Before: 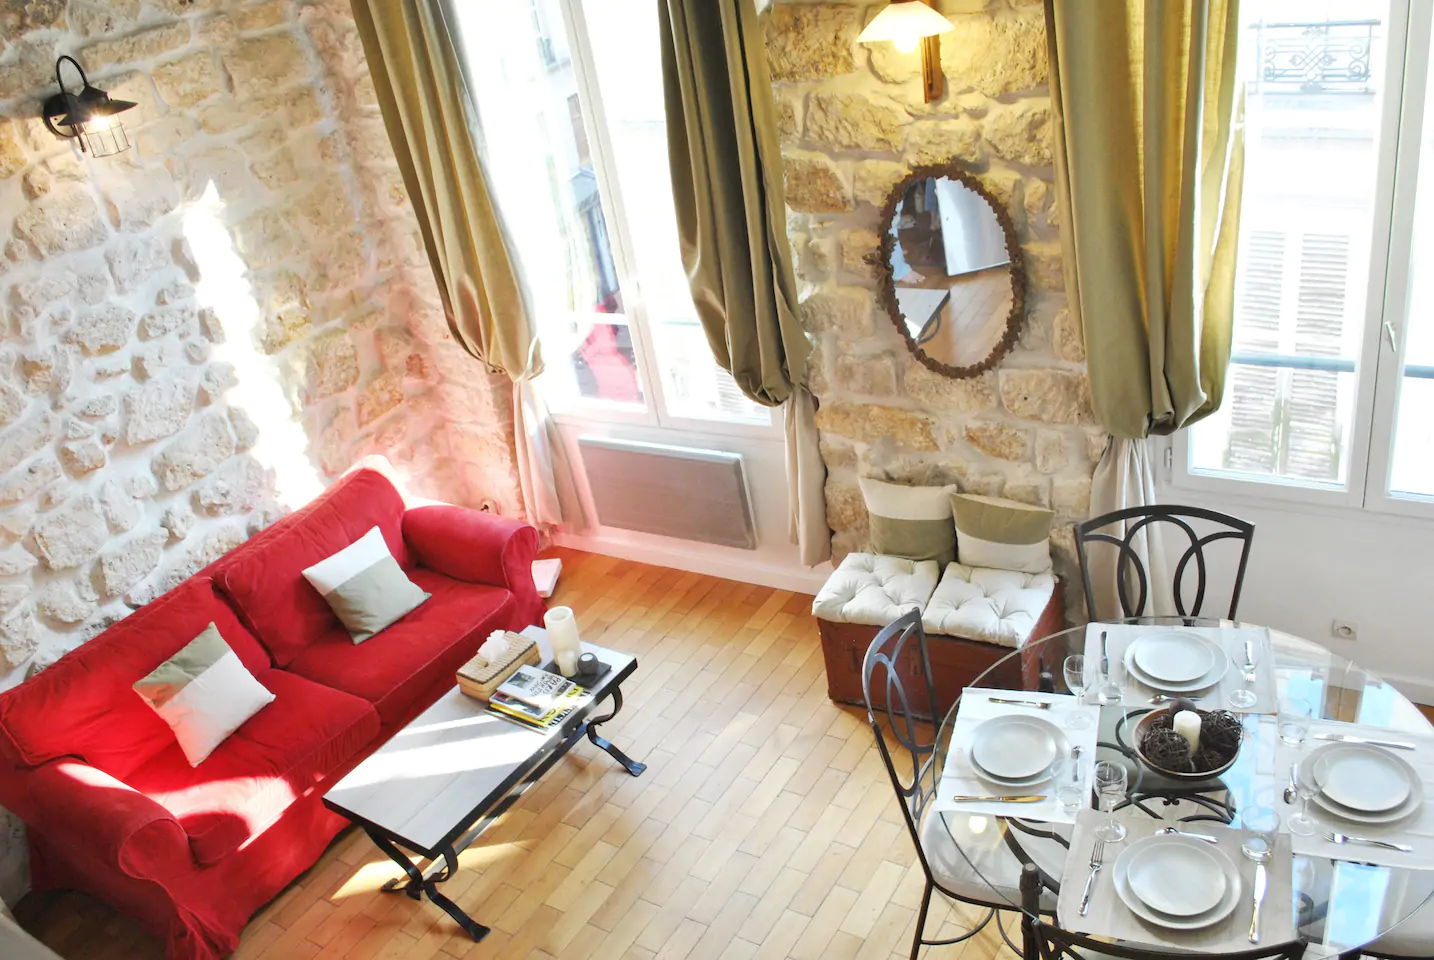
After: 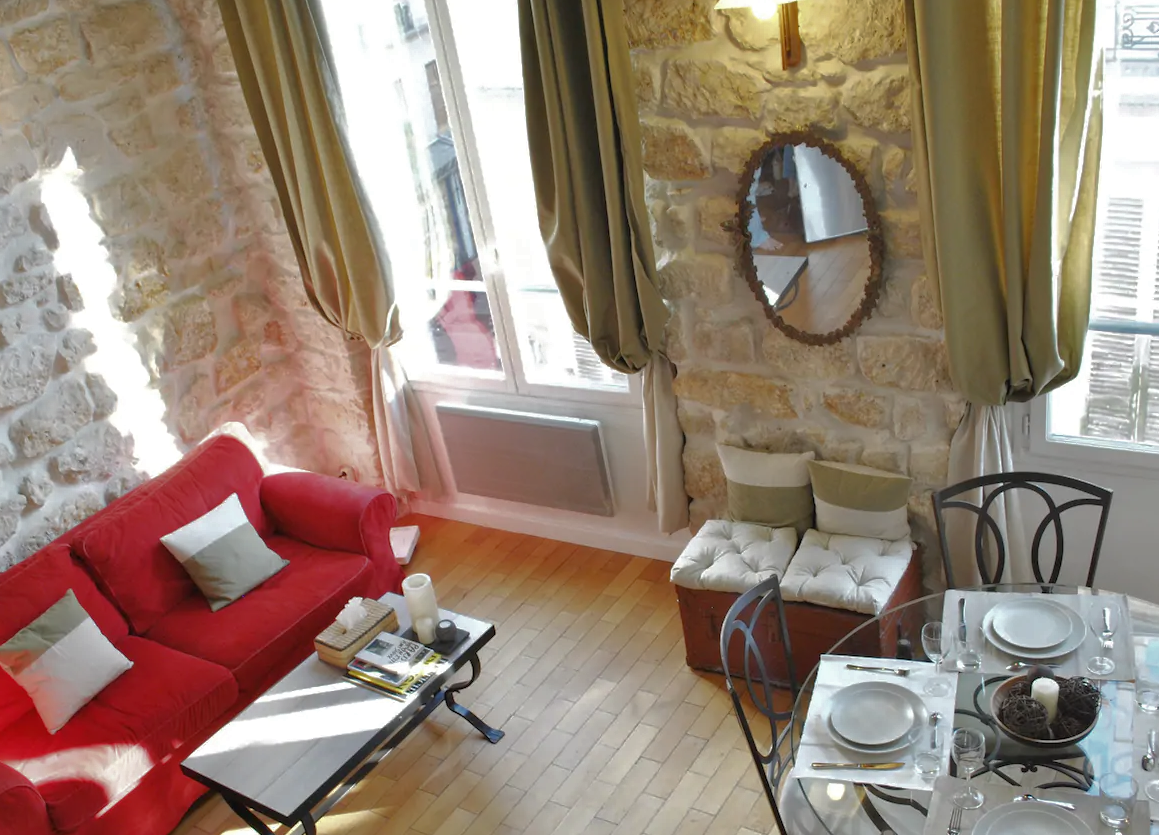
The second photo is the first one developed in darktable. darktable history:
crop: left 9.929%, top 3.475%, right 9.188%, bottom 9.529%
base curve: curves: ch0 [(0, 0) (0.841, 0.609) (1, 1)]
